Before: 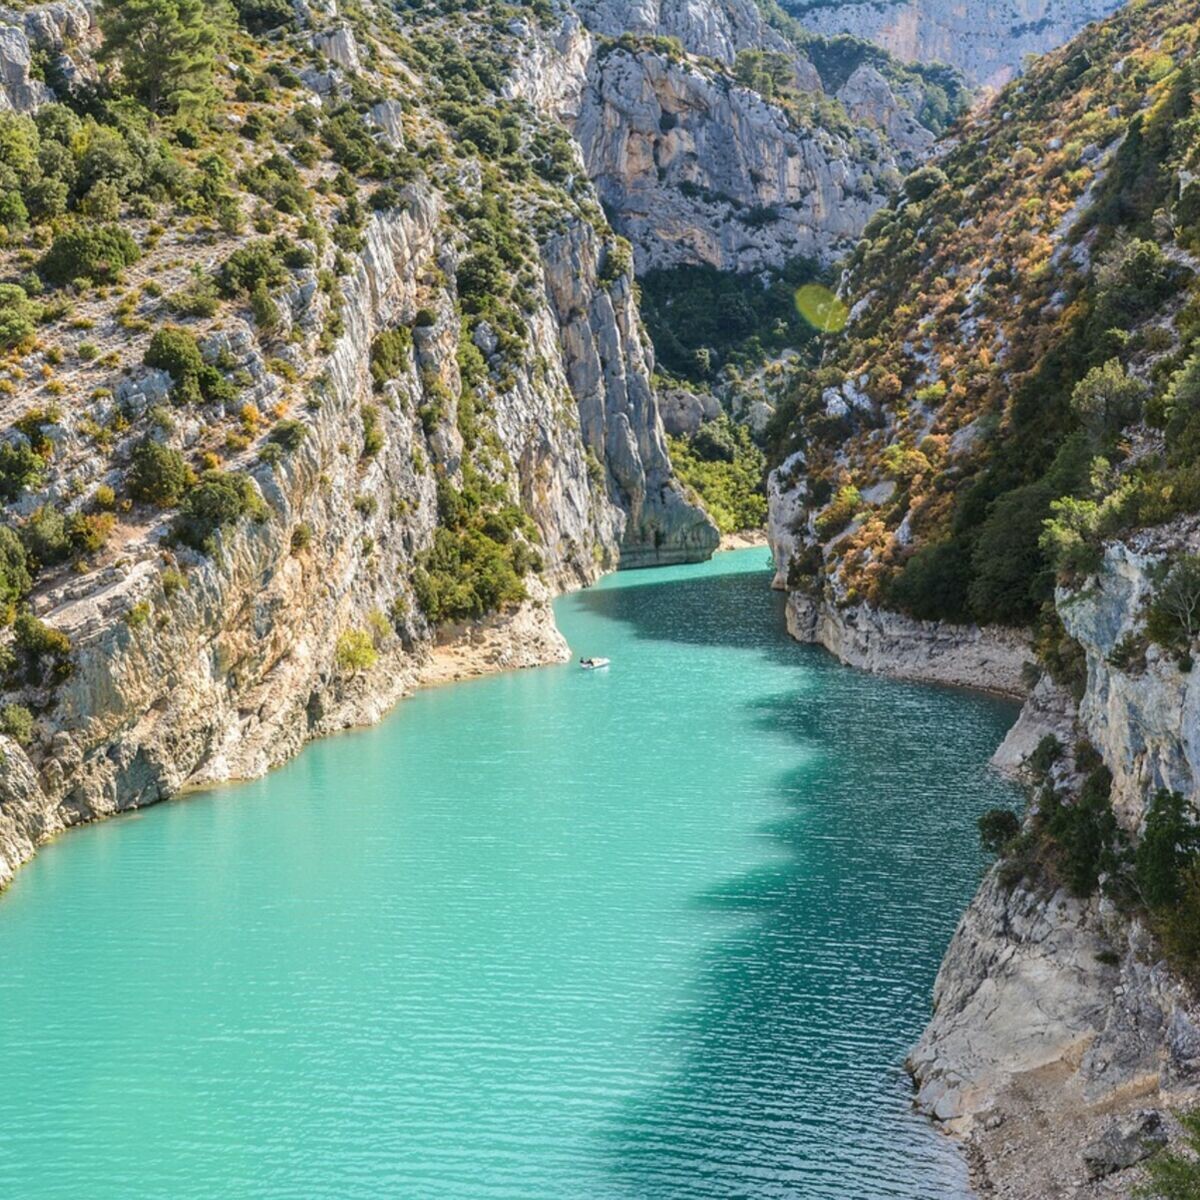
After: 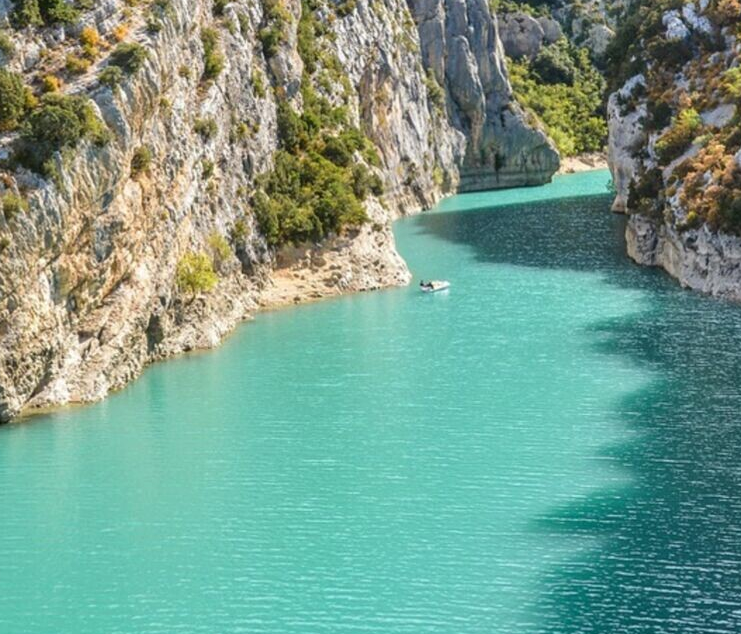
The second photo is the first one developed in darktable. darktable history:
crop: left 13.372%, top 31.479%, right 24.805%, bottom 15.672%
shadows and highlights: shadows 35.49, highlights -35.01, soften with gaussian
